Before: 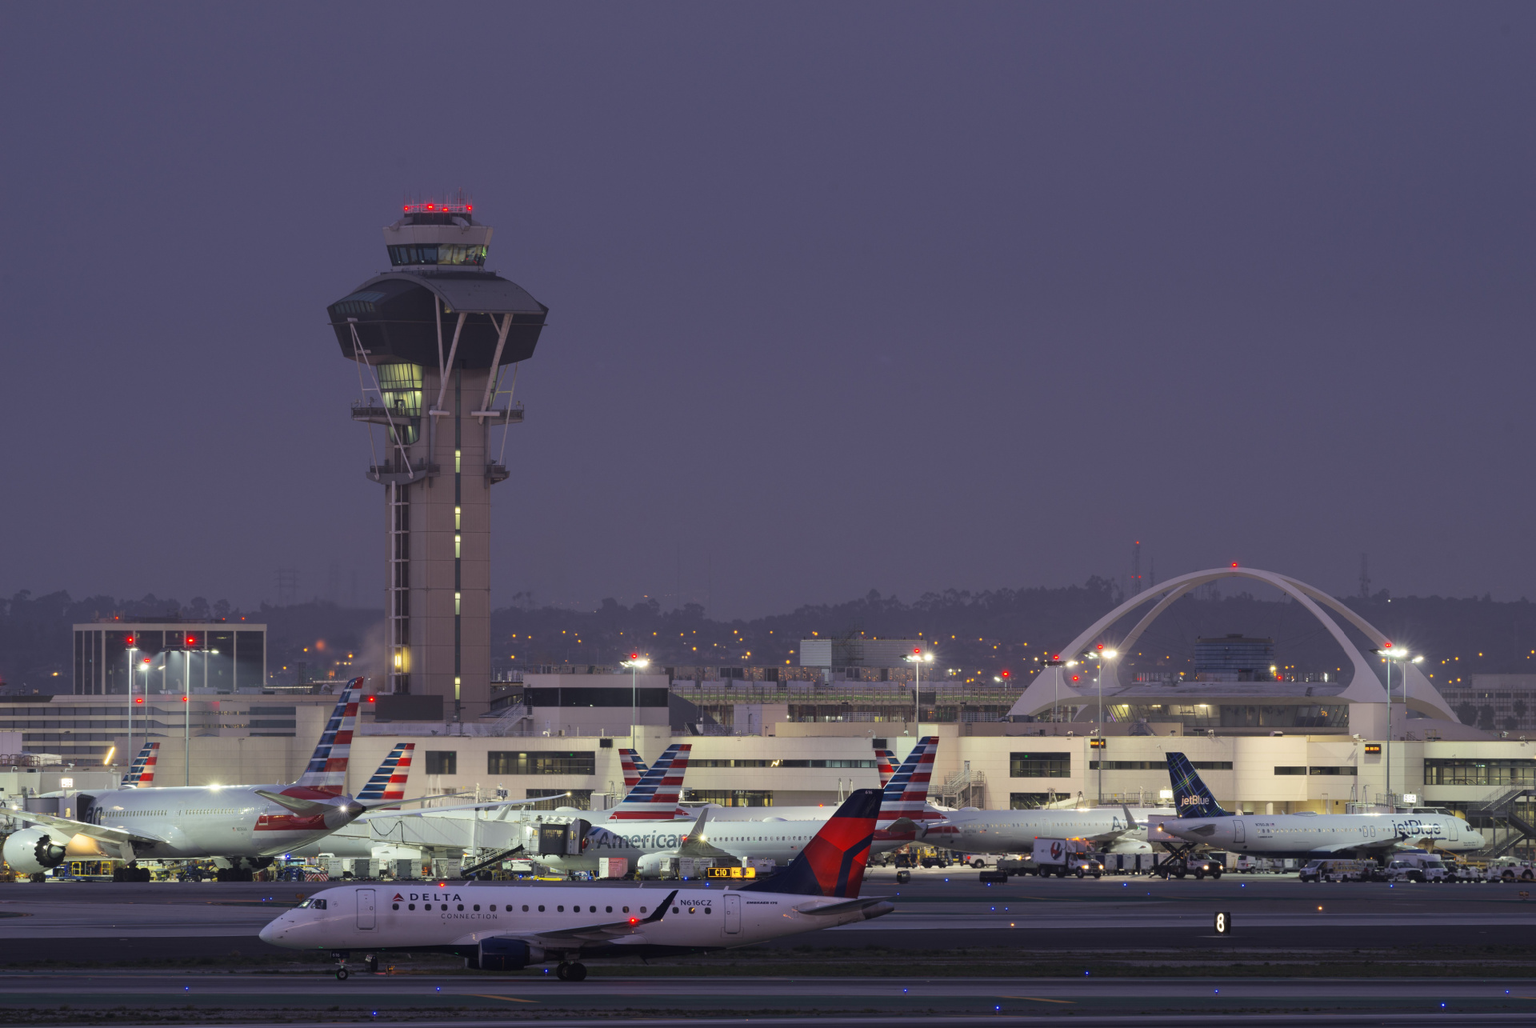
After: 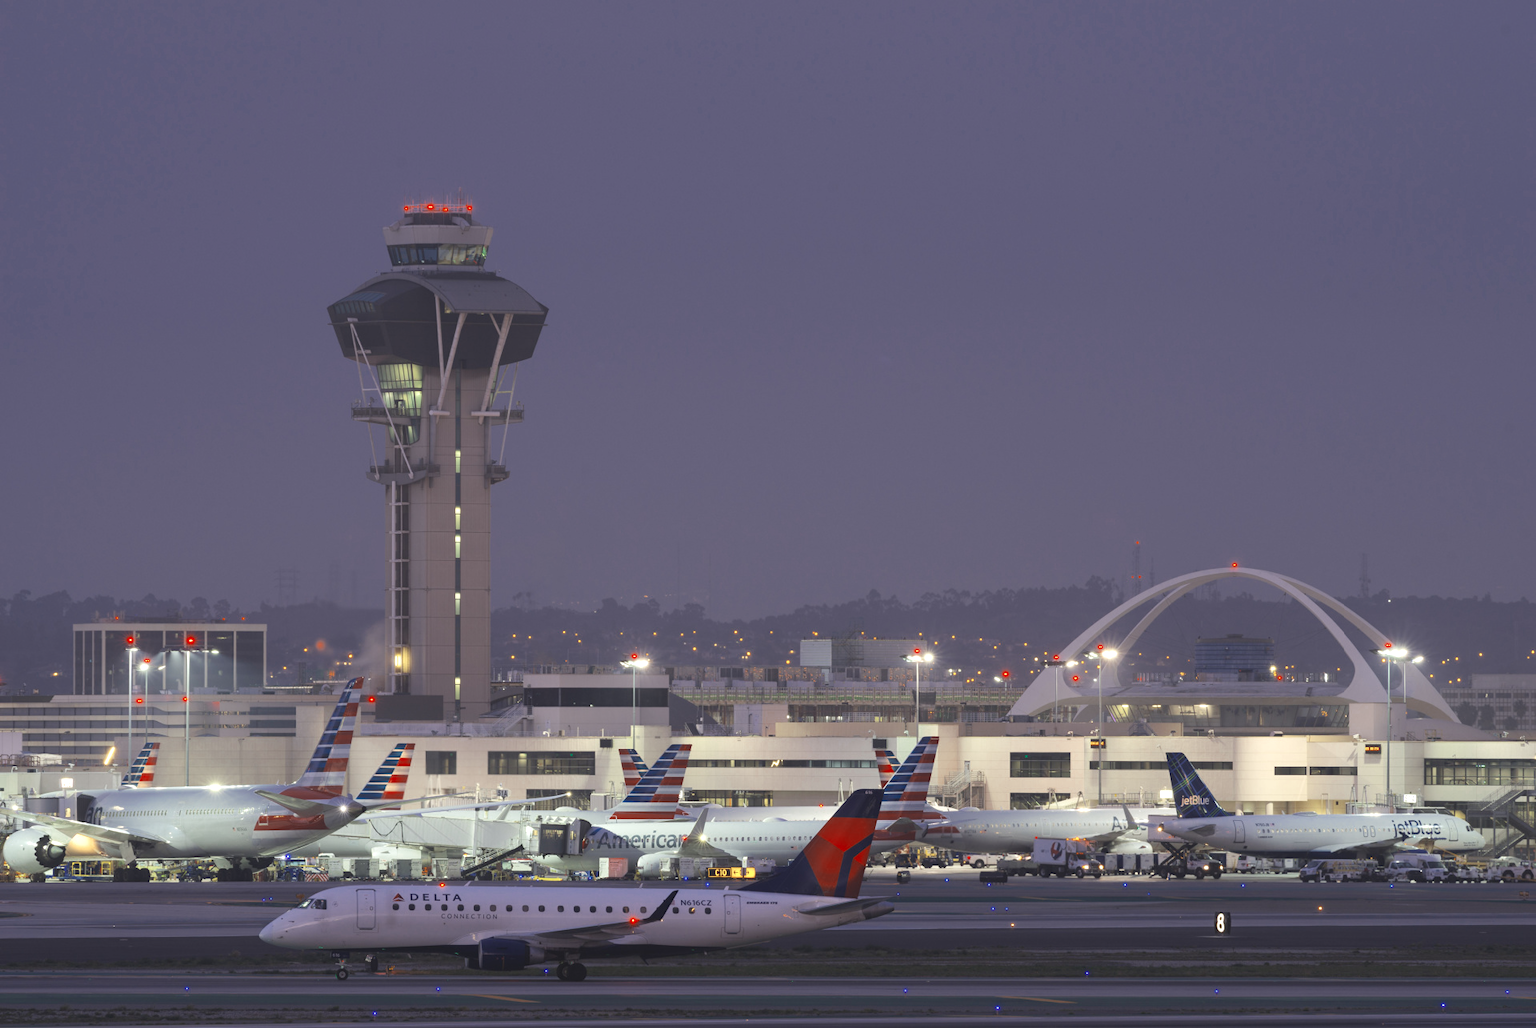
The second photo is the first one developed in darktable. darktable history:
color zones: curves: ch0 [(0, 0.5) (0.125, 0.4) (0.25, 0.5) (0.375, 0.4) (0.5, 0.4) (0.625, 0.35) (0.75, 0.35) (0.875, 0.5)]; ch1 [(0, 0.35) (0.125, 0.45) (0.25, 0.35) (0.375, 0.35) (0.5, 0.35) (0.625, 0.35) (0.75, 0.45) (0.875, 0.35)]; ch2 [(0, 0.6) (0.125, 0.5) (0.25, 0.5) (0.375, 0.6) (0.5, 0.6) (0.625, 0.5) (0.75, 0.5) (0.875, 0.5)]
local contrast: highlights 68%, shadows 68%, detail 82%, midtone range 0.325
exposure: black level correction 0, exposure 0.7 EV, compensate exposure bias true, compensate highlight preservation false
